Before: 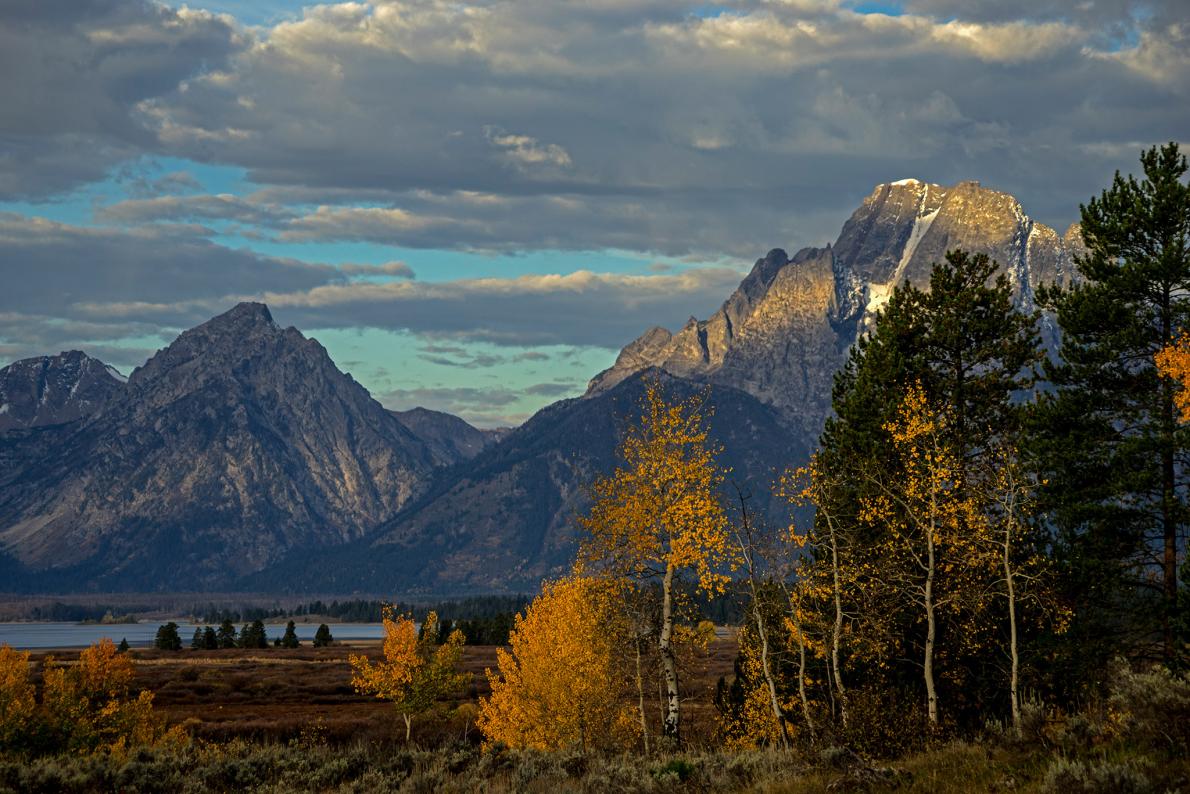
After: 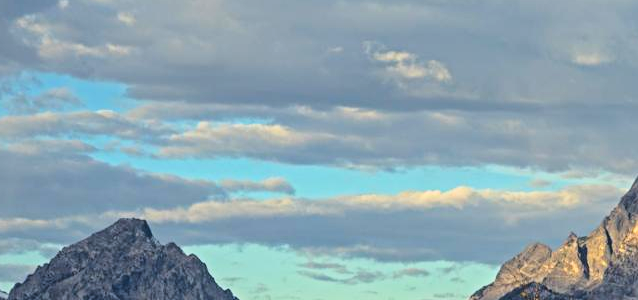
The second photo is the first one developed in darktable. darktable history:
base curve: curves: ch0 [(0, 0) (0.028, 0.03) (0.121, 0.232) (0.46, 0.748) (0.859, 0.968) (1, 1)]
crop: left 10.121%, top 10.631%, right 36.218%, bottom 51.526%
